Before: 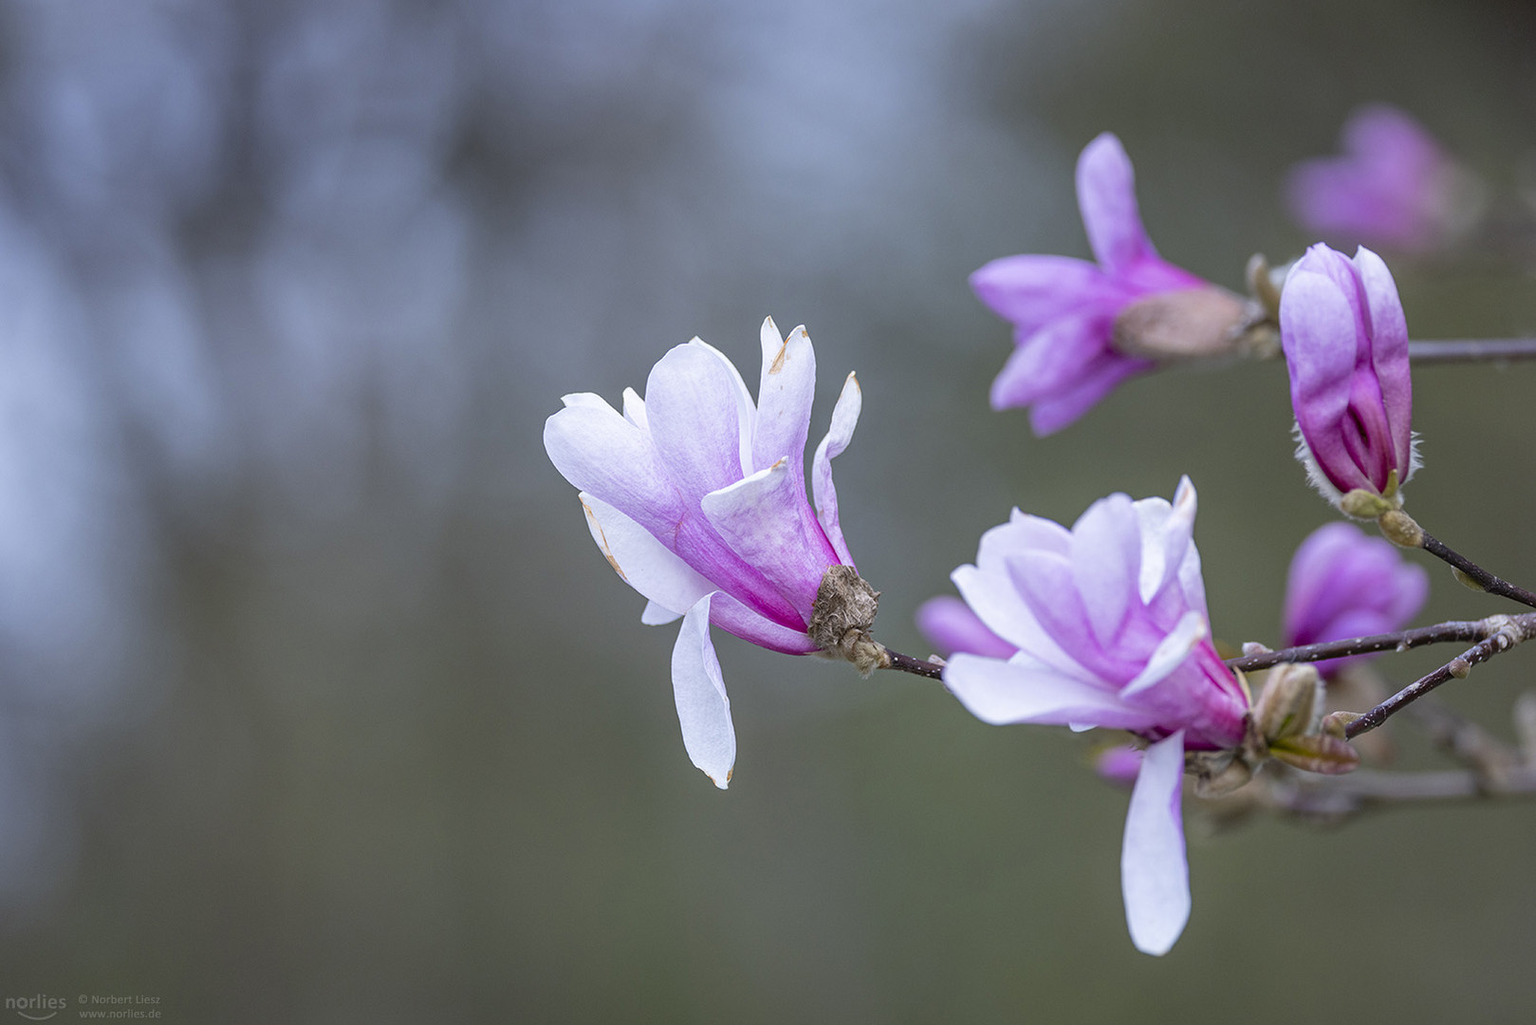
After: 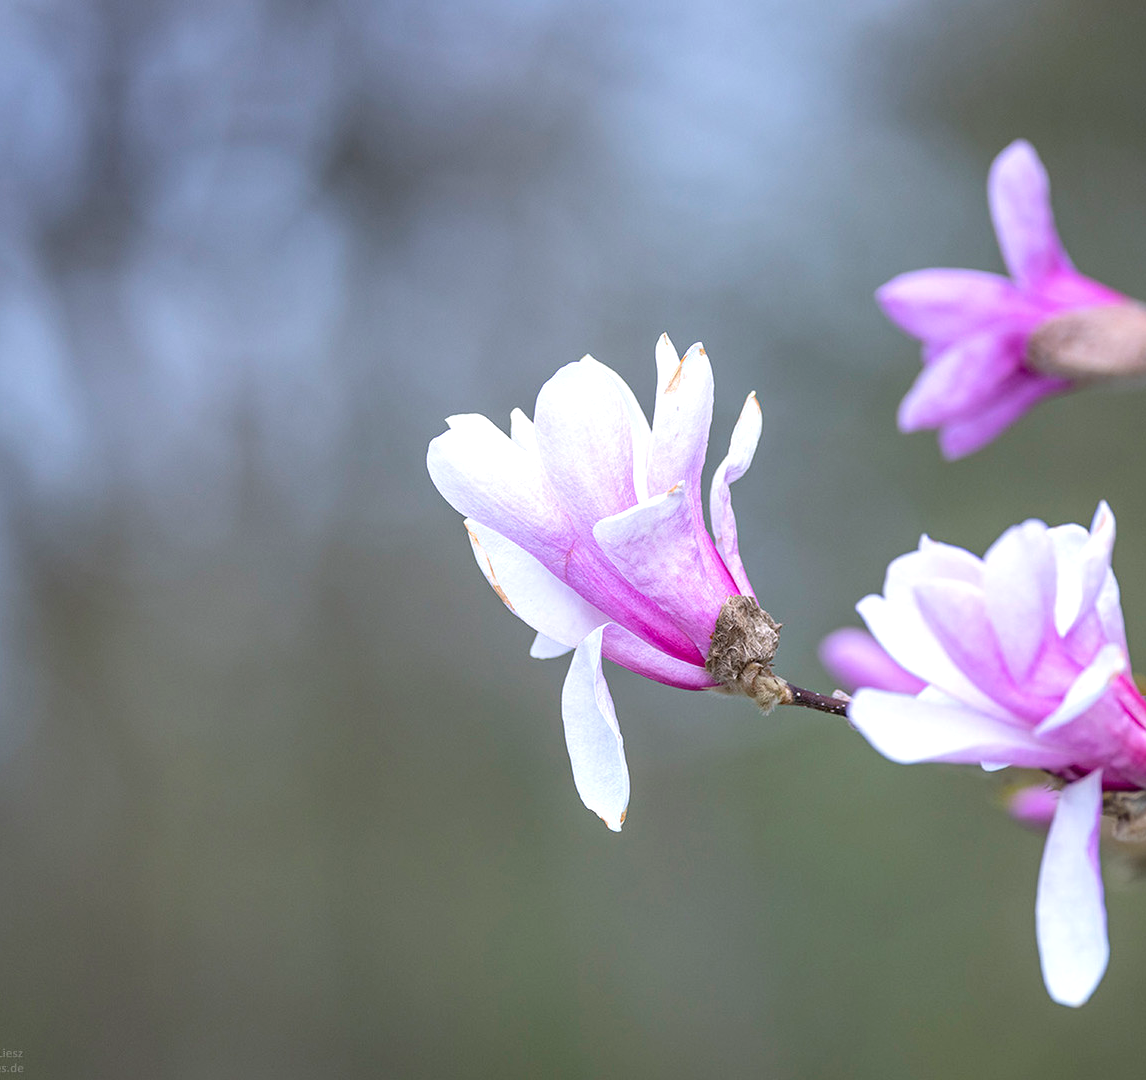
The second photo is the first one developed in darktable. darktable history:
crop and rotate: left 9.061%, right 20.142%
exposure: black level correction 0, exposure 0.5 EV, compensate highlight preservation false
